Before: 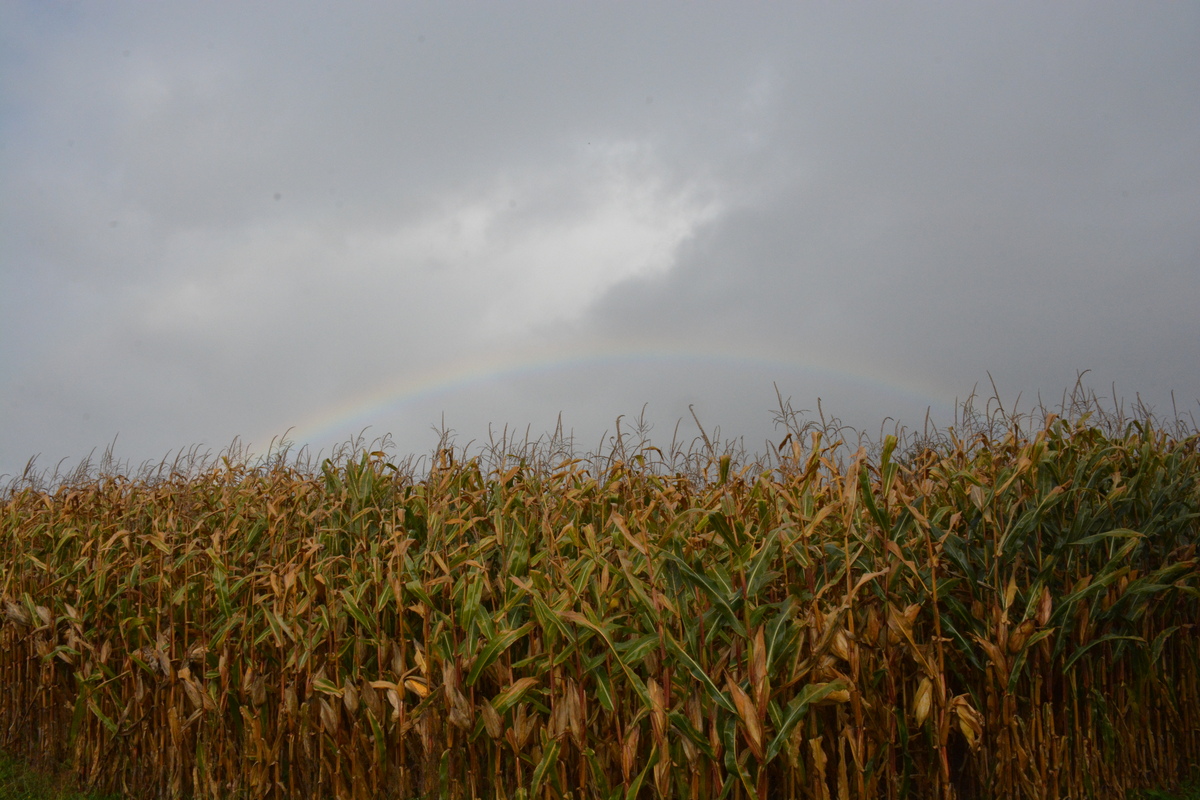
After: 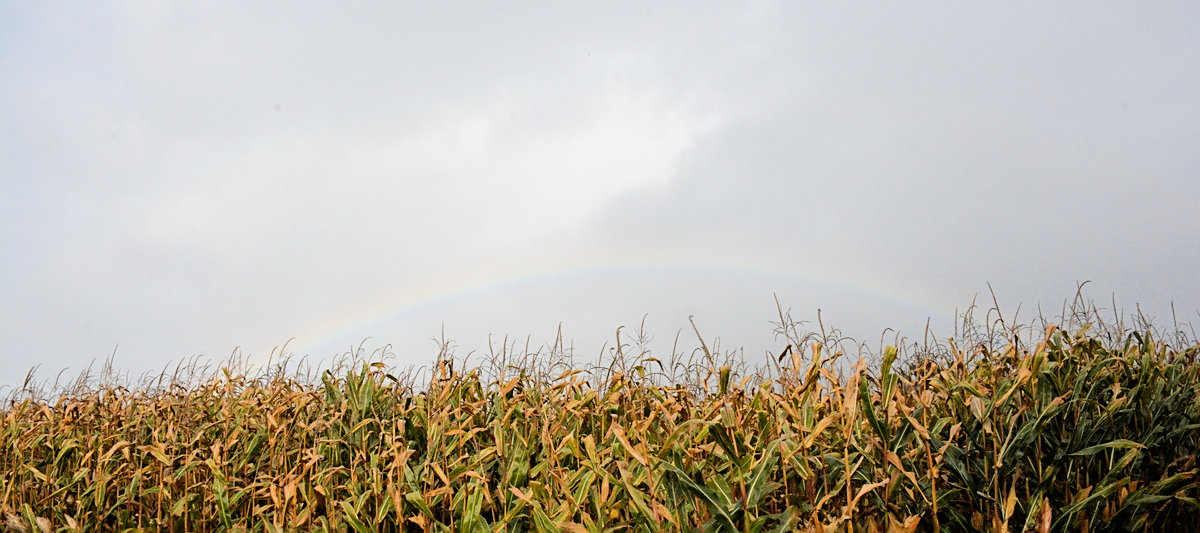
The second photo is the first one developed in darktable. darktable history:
filmic rgb: black relative exposure -5.08 EV, white relative exposure 3.99 EV, hardness 2.88, contrast 1.299, highlights saturation mix -11.43%, preserve chrominance max RGB, iterations of high-quality reconstruction 0
exposure: black level correction 0, exposure 1.195 EV, compensate exposure bias true, compensate highlight preservation false
crop: top 11.183%, bottom 22.148%
sharpen: on, module defaults
